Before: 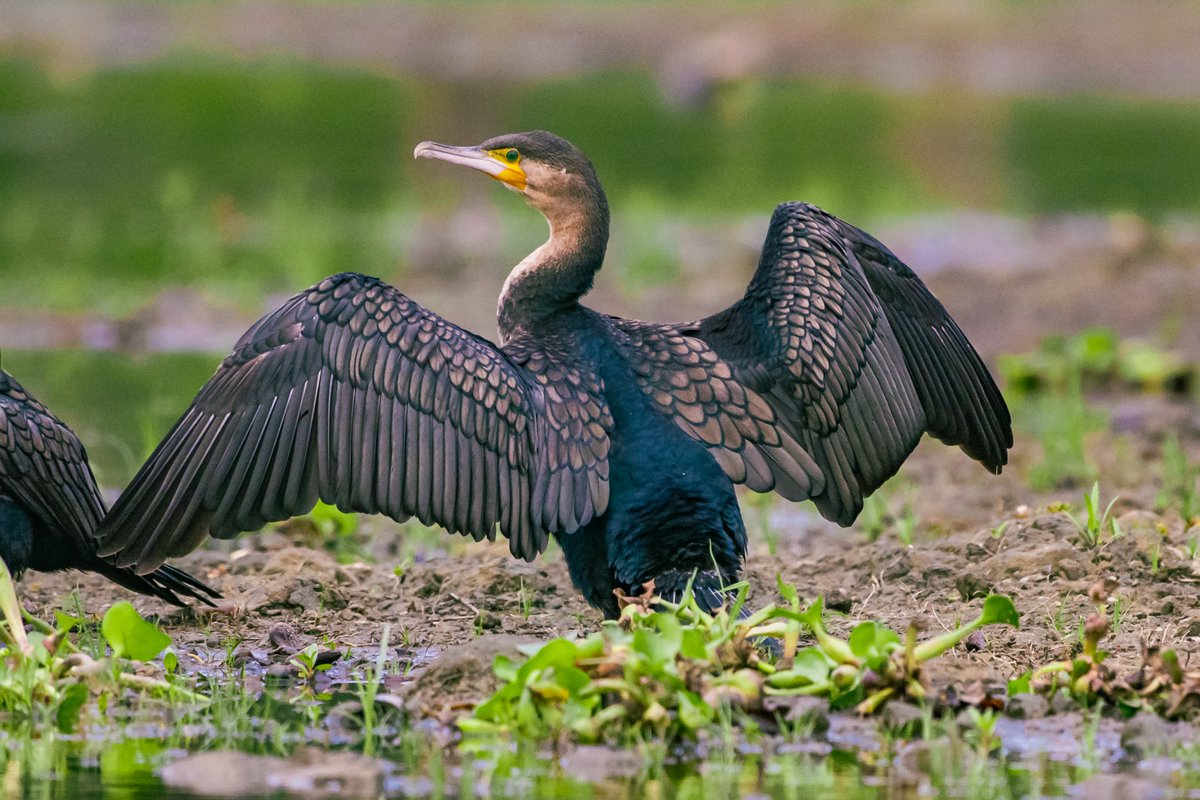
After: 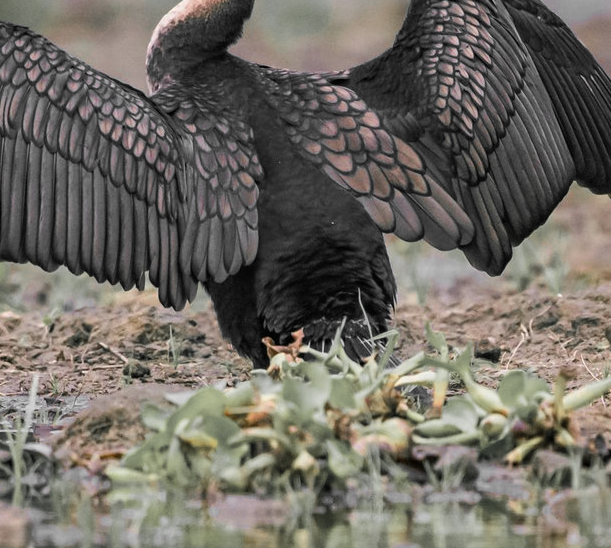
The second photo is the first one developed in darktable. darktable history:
color zones: curves: ch0 [(0, 0.447) (0.184, 0.543) (0.323, 0.476) (0.429, 0.445) (0.571, 0.443) (0.714, 0.451) (0.857, 0.452) (1, 0.447)]; ch1 [(0, 0.464) (0.176, 0.46) (0.287, 0.177) (0.429, 0.002) (0.571, 0) (0.714, 0) (0.857, 0) (1, 0.464)]
crop and rotate: left 29.259%, top 31.391%, right 19.822%
